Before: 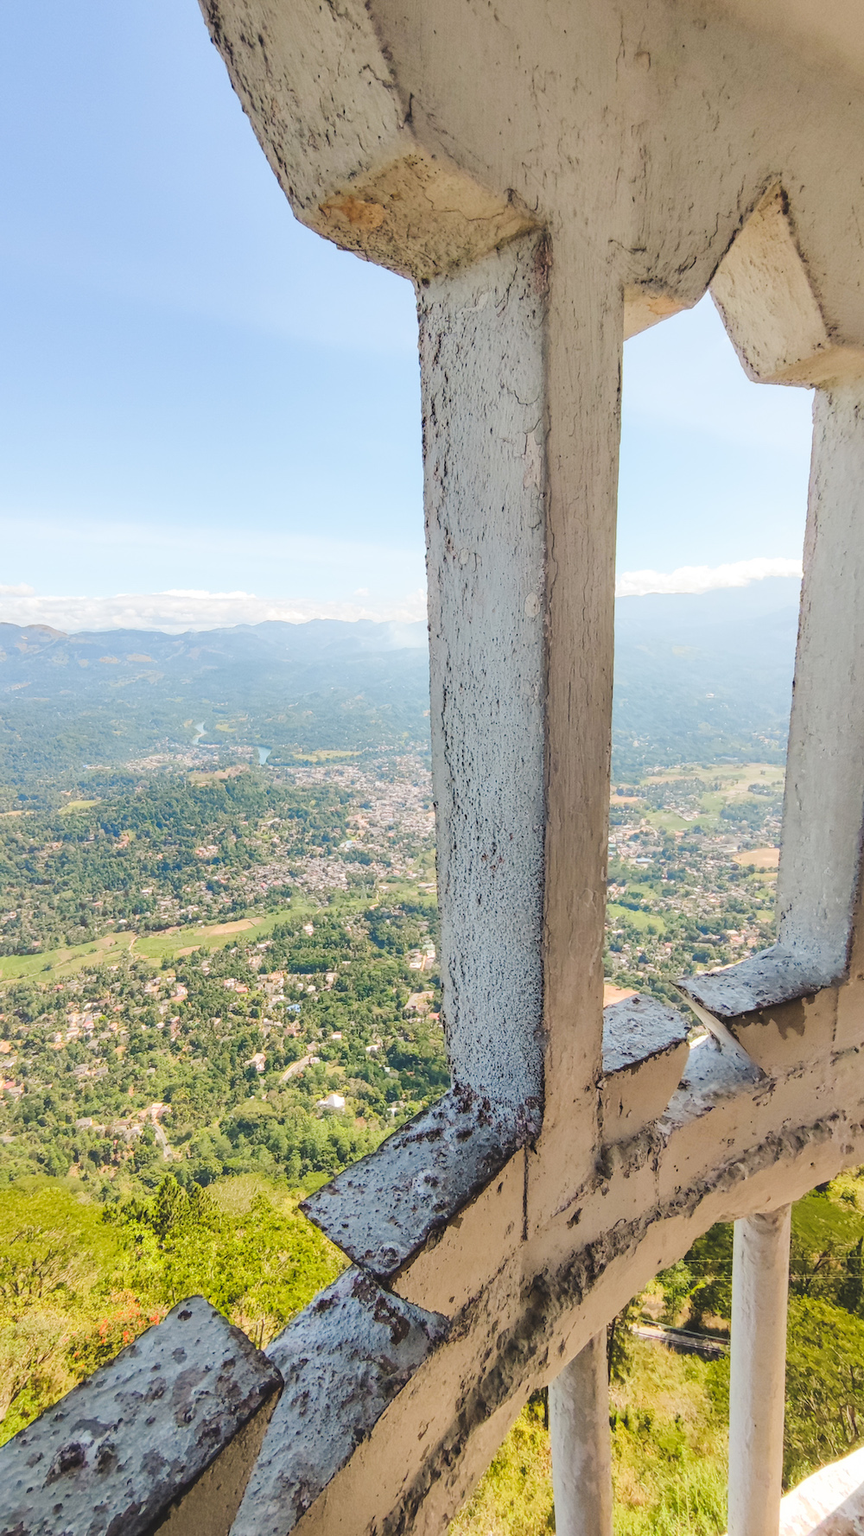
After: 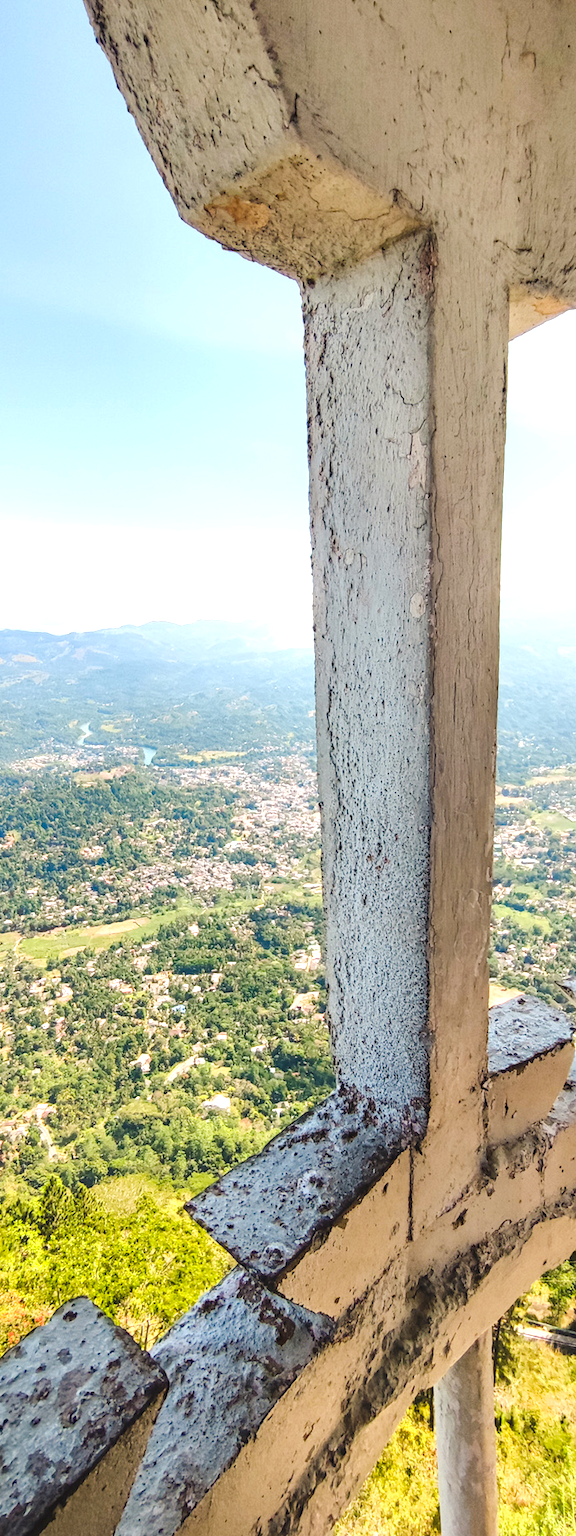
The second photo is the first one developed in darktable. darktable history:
contrast brightness saturation: brightness -0.097
haze removal: compatibility mode true, adaptive false
crop and rotate: left 13.382%, right 19.872%
exposure: black level correction 0, exposure 0.596 EV, compensate highlight preservation false
